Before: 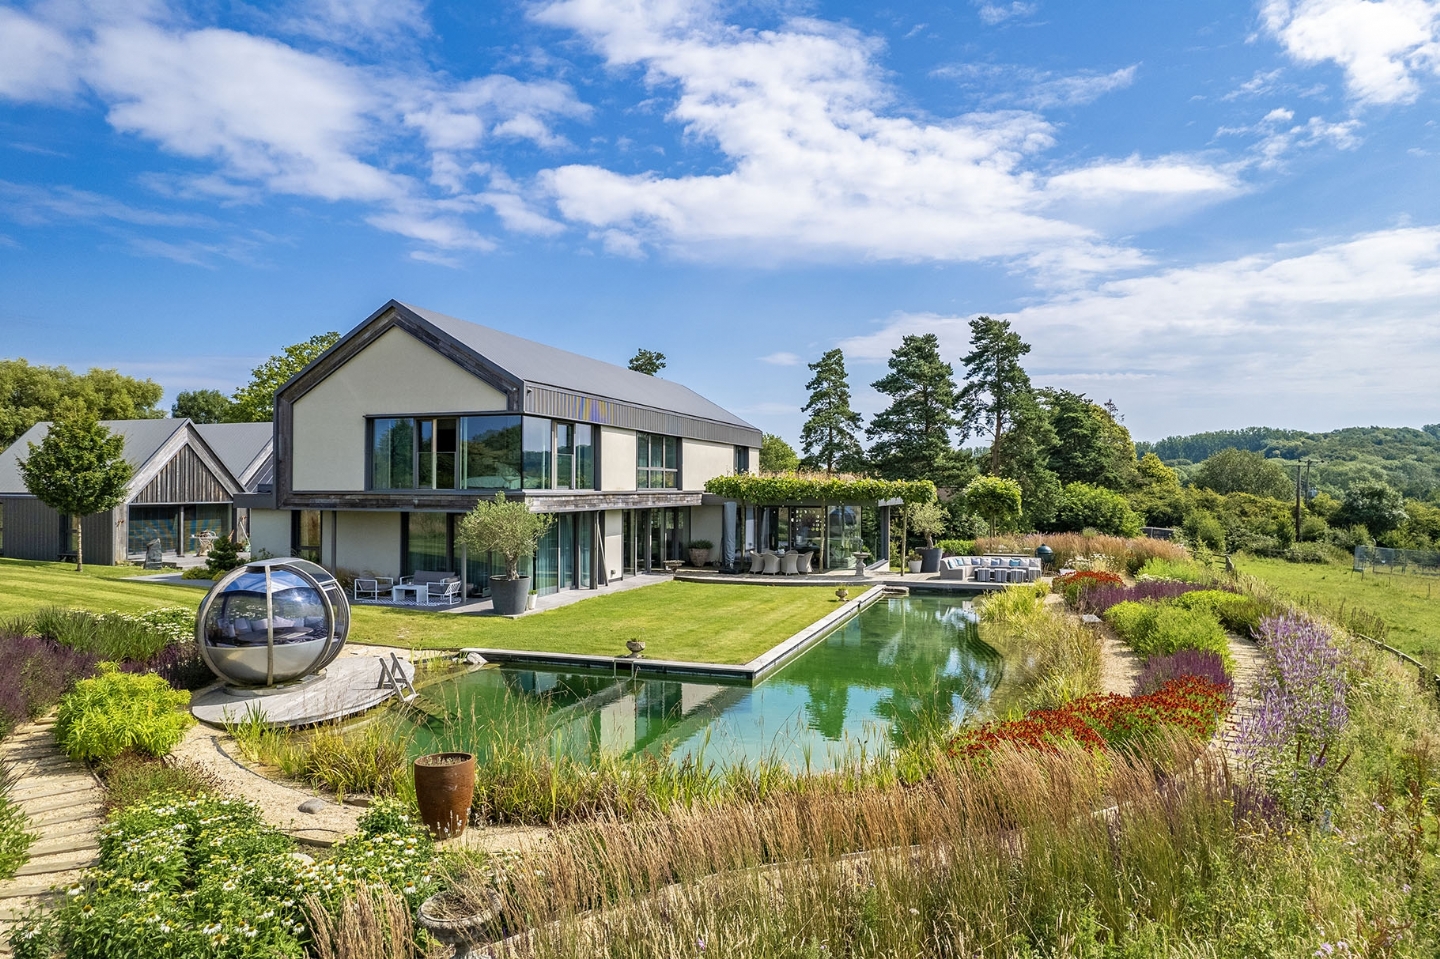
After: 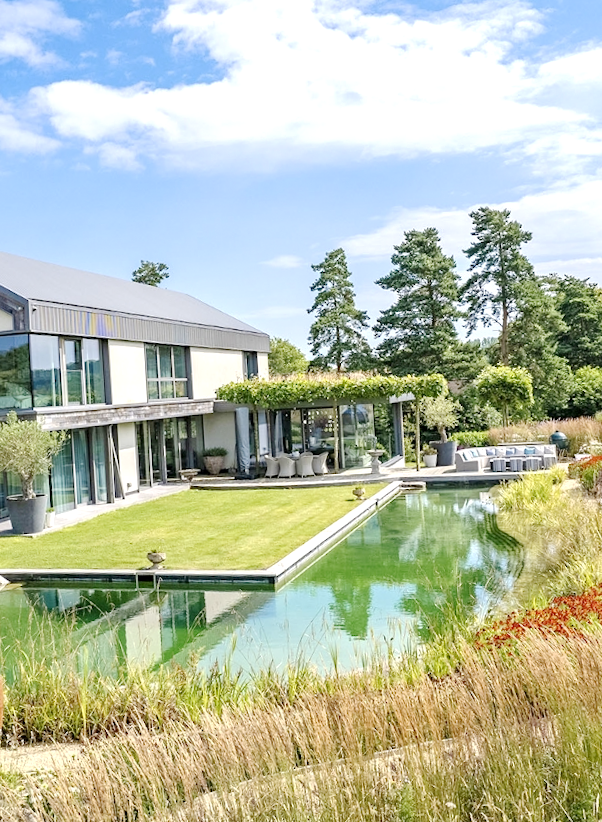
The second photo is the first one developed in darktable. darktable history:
crop: left 33.452%, top 6.025%, right 23.155%
base curve: curves: ch0 [(0, 0) (0.158, 0.273) (0.879, 0.895) (1, 1)], preserve colors none
exposure: black level correction 0.001, exposure 0.5 EV, compensate exposure bias true, compensate highlight preservation false
rotate and perspective: rotation -3.52°, crop left 0.036, crop right 0.964, crop top 0.081, crop bottom 0.919
